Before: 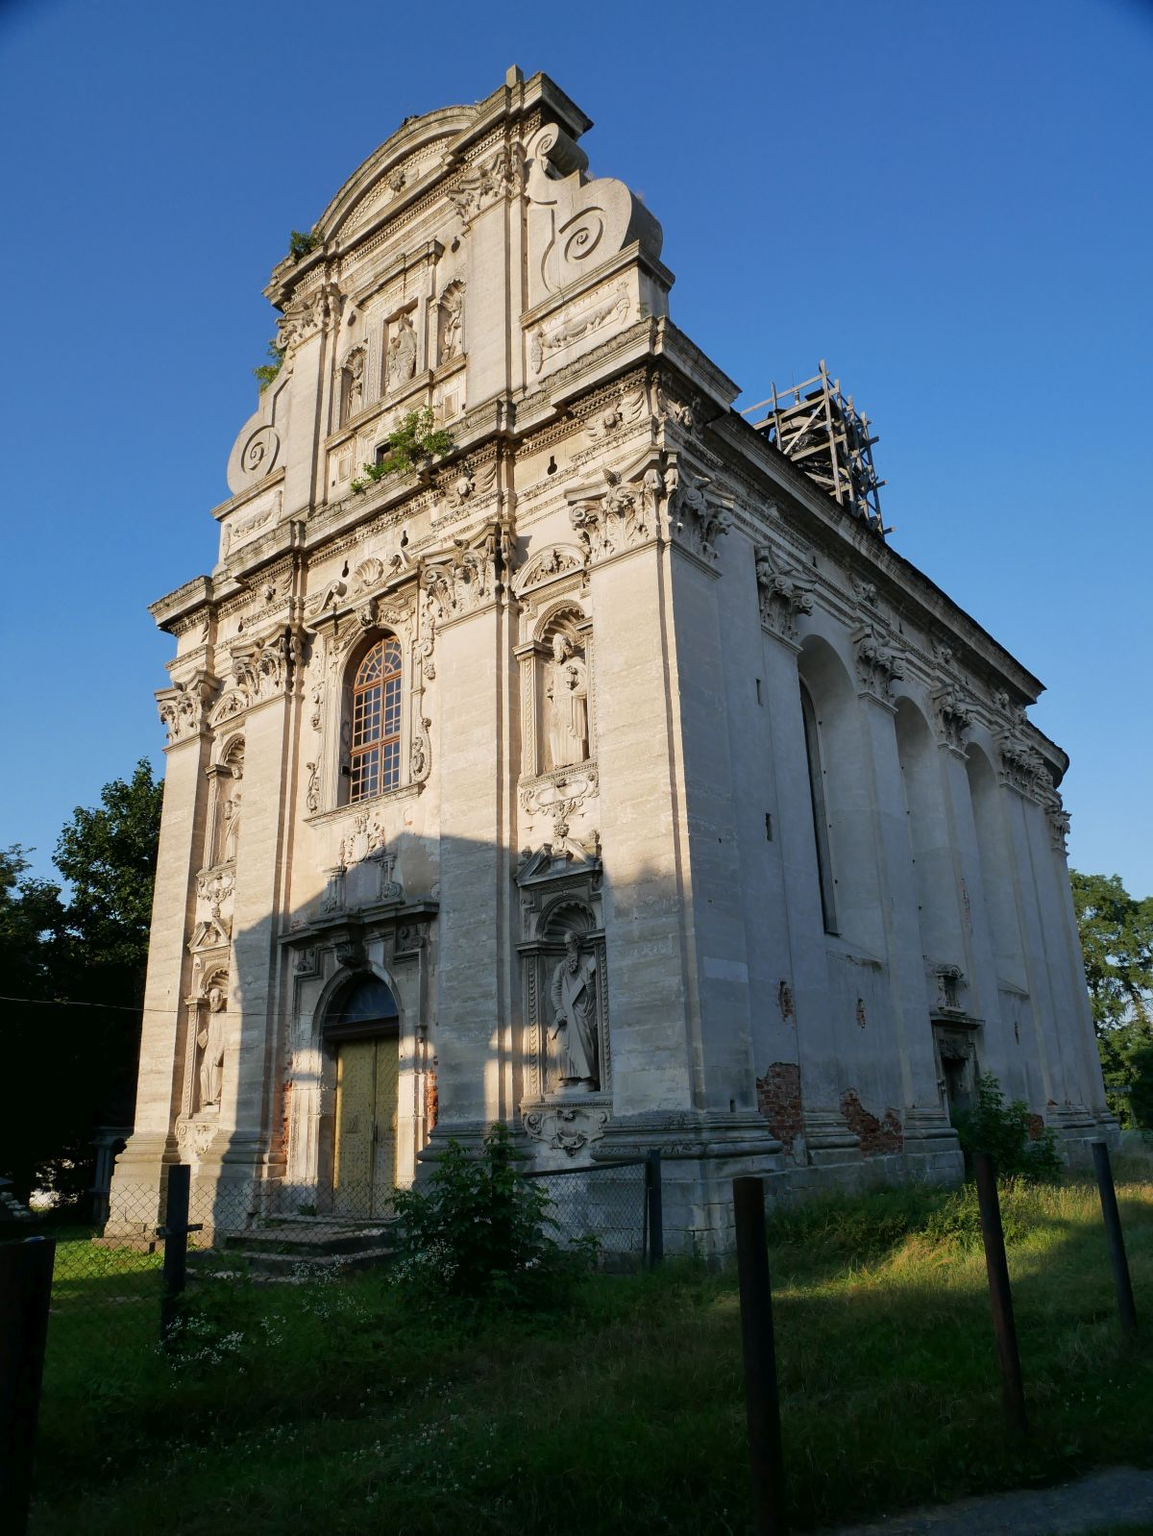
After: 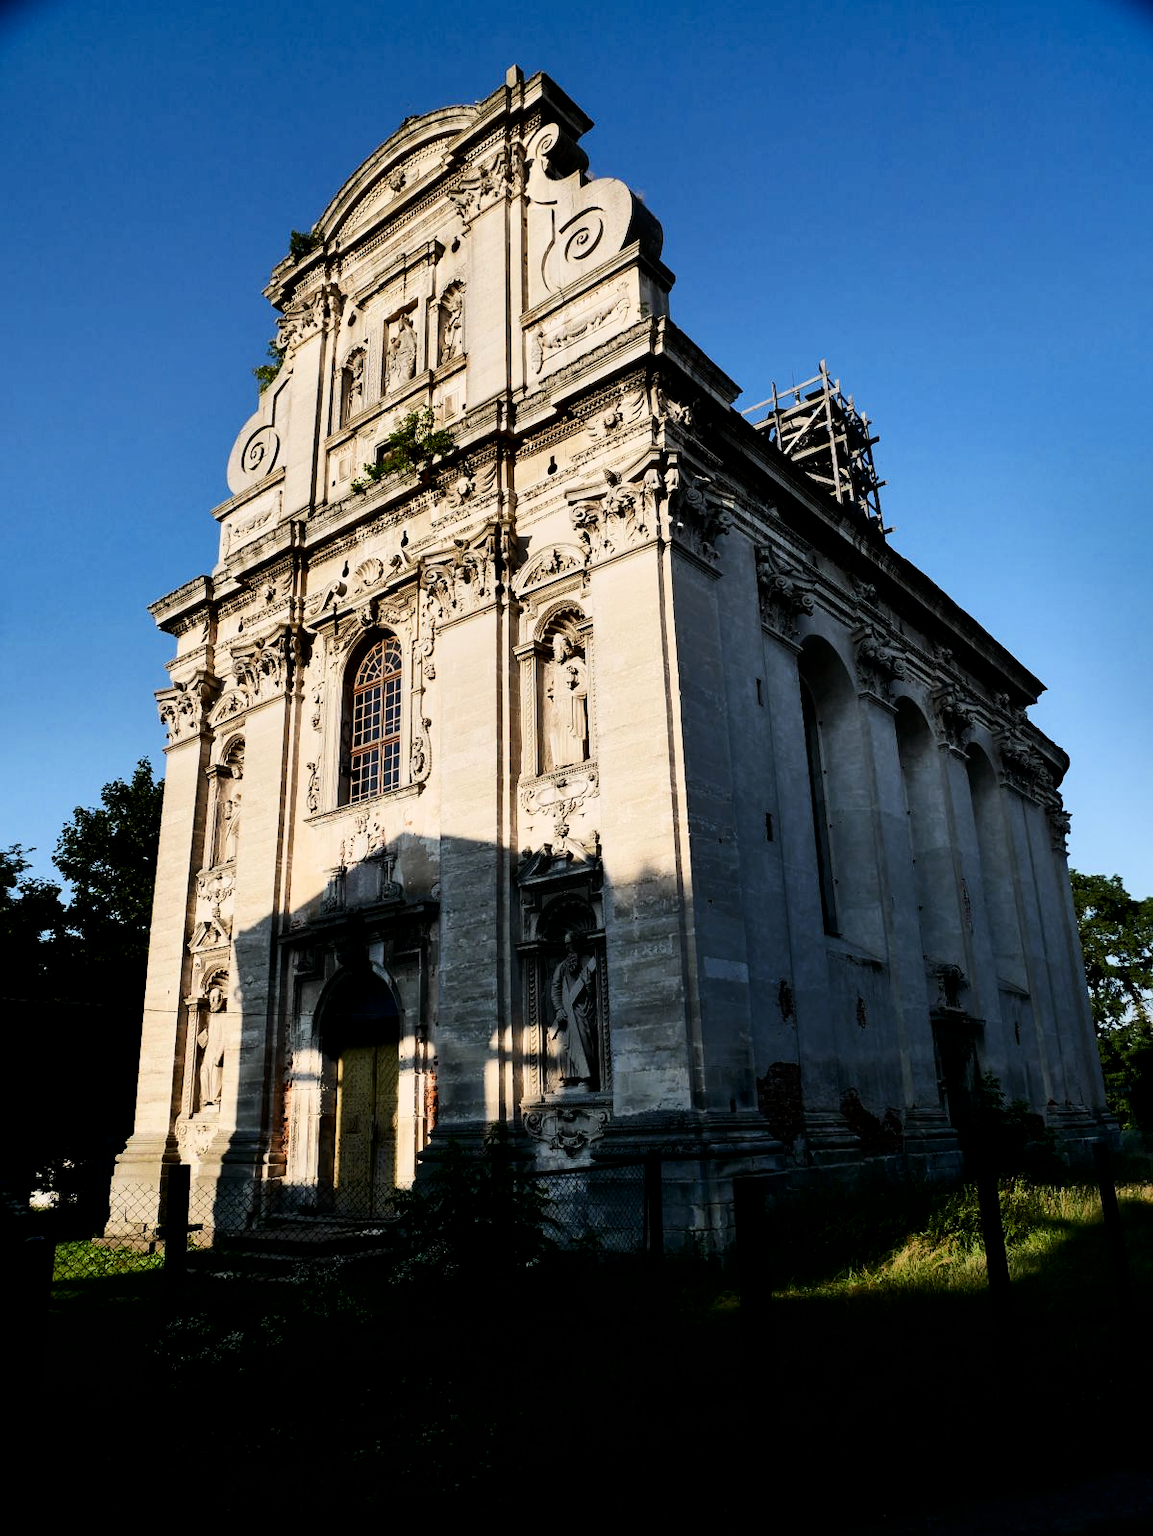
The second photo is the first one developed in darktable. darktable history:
shadows and highlights: shadows 20.91, highlights -82.73, soften with gaussian
filmic rgb: black relative exposure -5.42 EV, white relative exposure 2.85 EV, dynamic range scaling -37.73%, hardness 4, contrast 1.605, highlights saturation mix -0.93%
contrast brightness saturation: contrast 0.2, brightness -0.11, saturation 0.1
